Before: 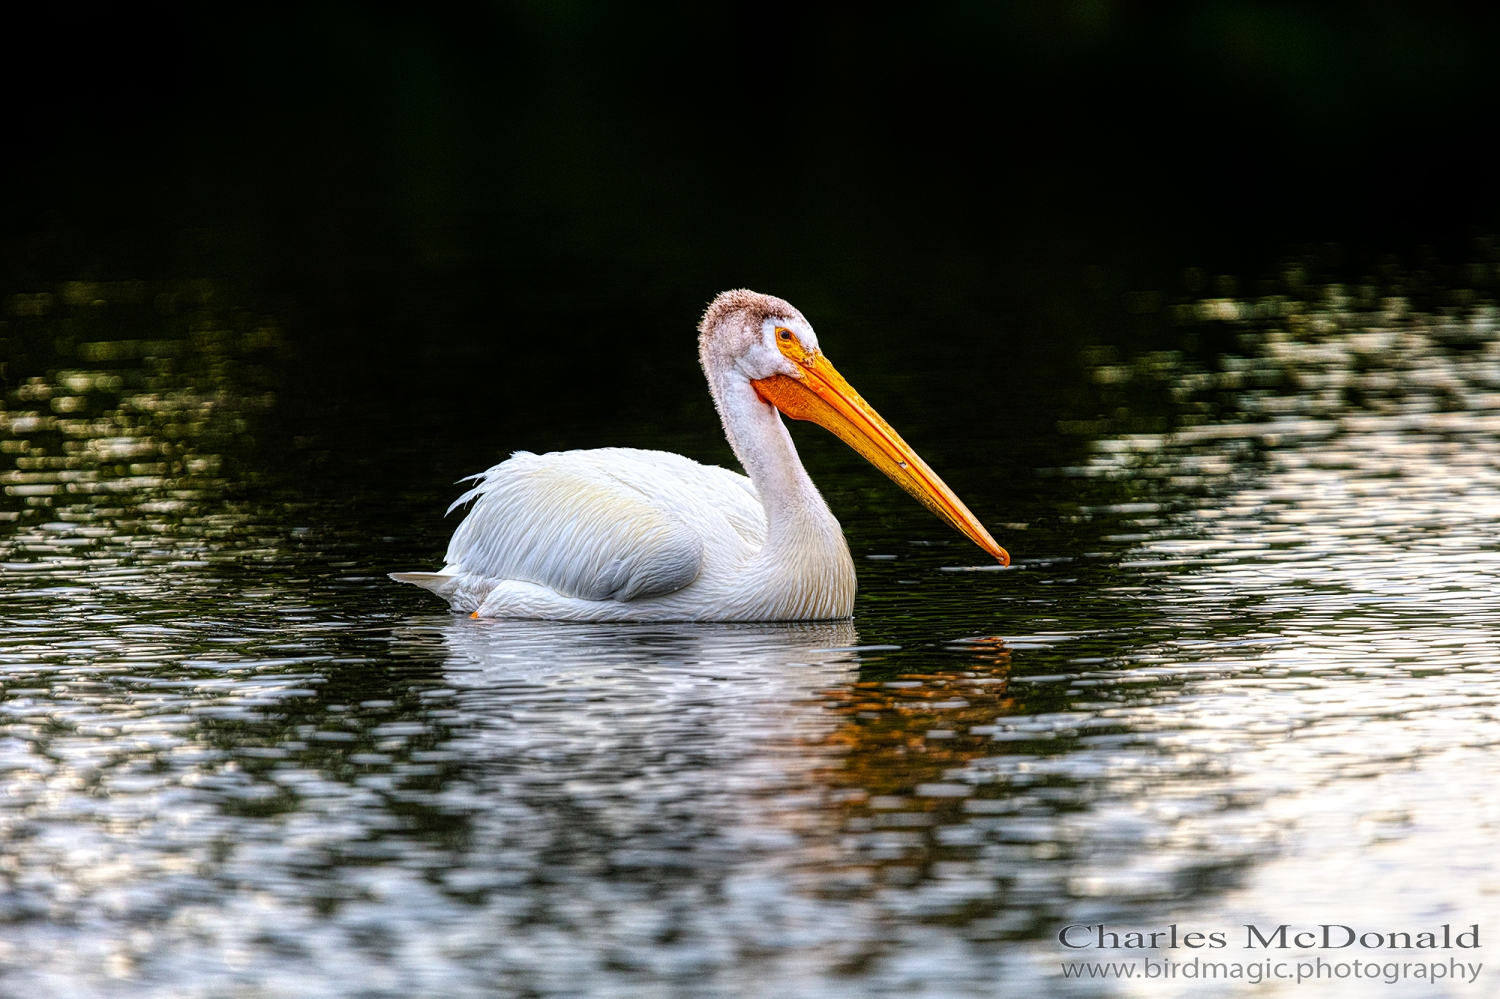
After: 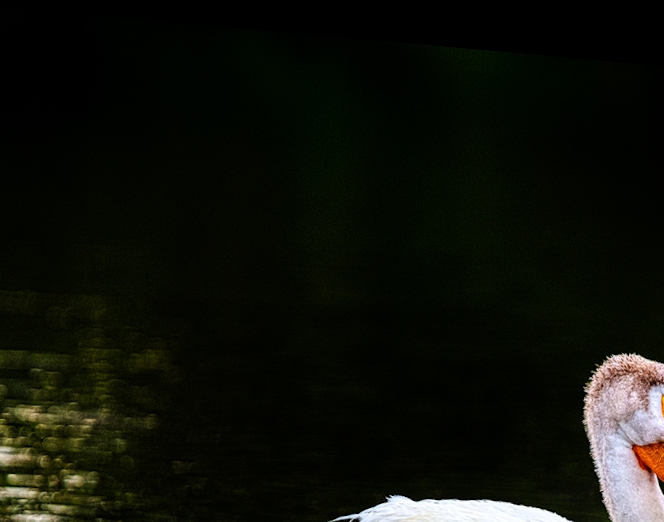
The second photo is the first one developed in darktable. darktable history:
crop and rotate: left 10.817%, top 0.062%, right 47.194%, bottom 53.626%
rotate and perspective: rotation 5.12°, automatic cropping off
